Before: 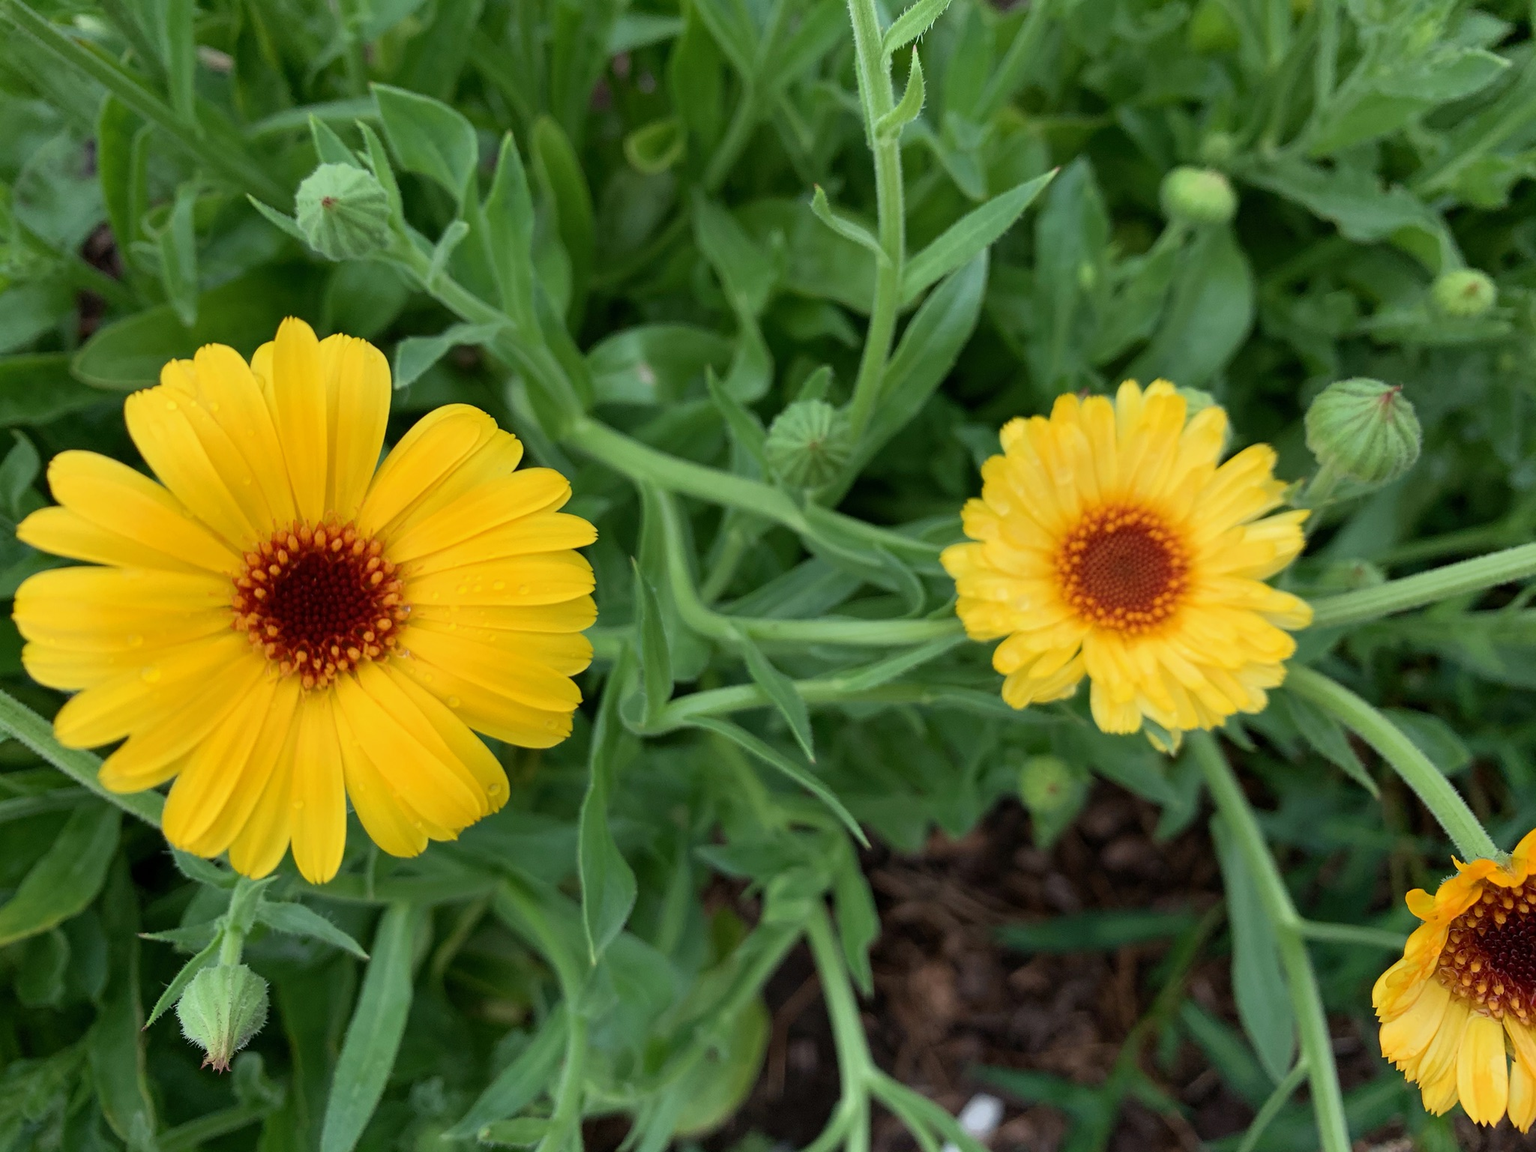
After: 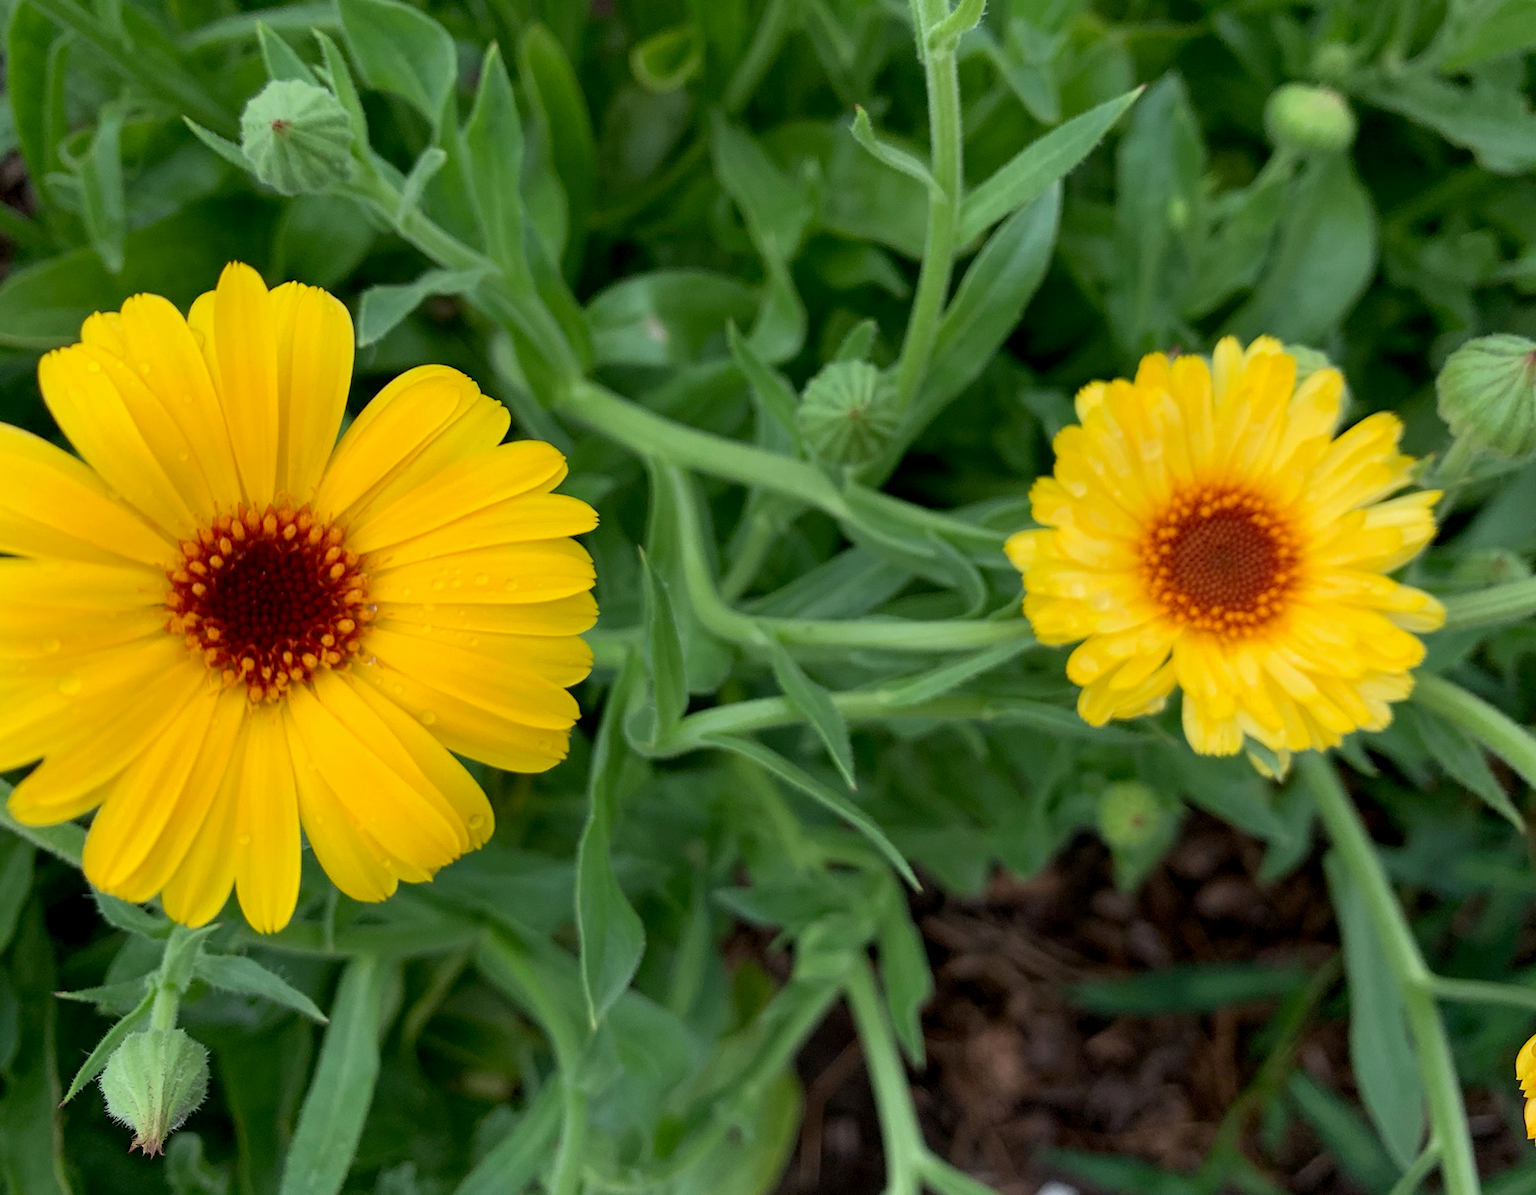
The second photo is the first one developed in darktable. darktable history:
crop: left 6.027%, top 8.373%, right 9.537%, bottom 3.94%
